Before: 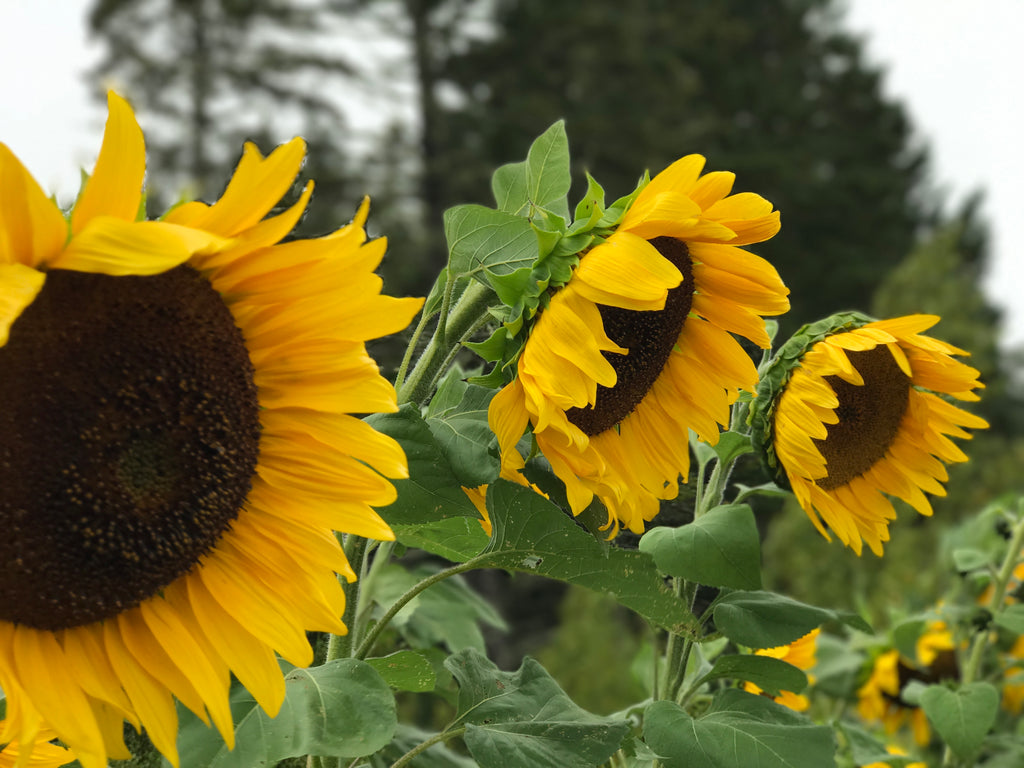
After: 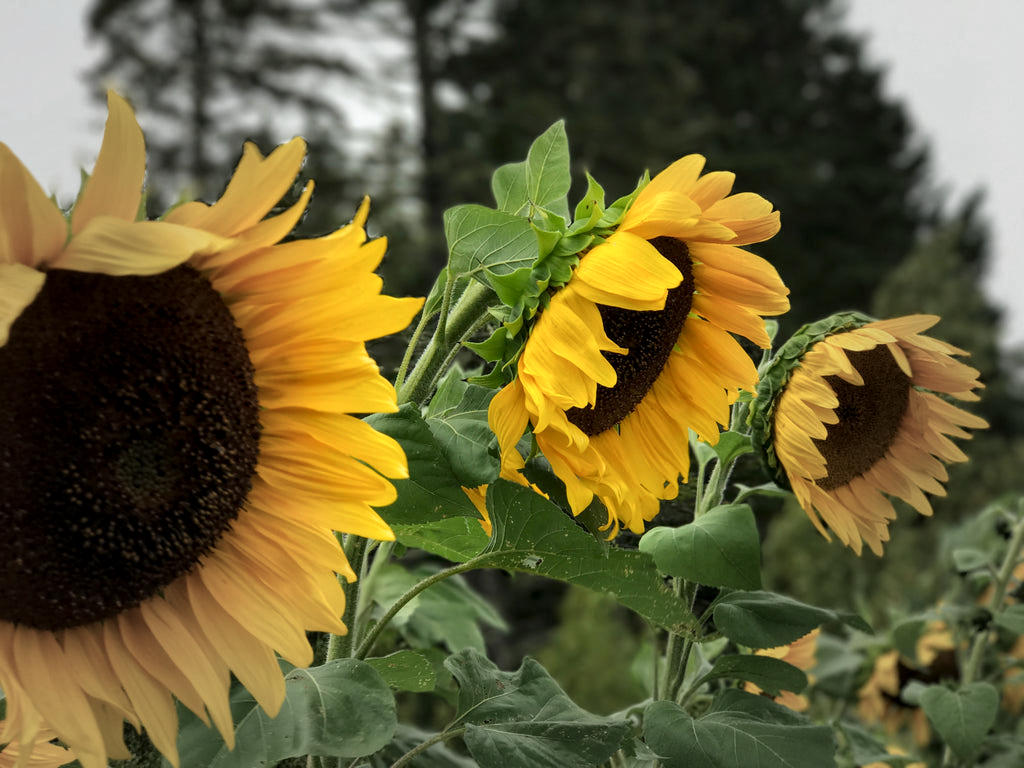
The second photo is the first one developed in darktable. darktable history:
vignetting: fall-off start 39.51%, fall-off radius 40.19%, brightness -0.416, saturation -0.302
local contrast: highlights 122%, shadows 122%, detail 139%, midtone range 0.259
